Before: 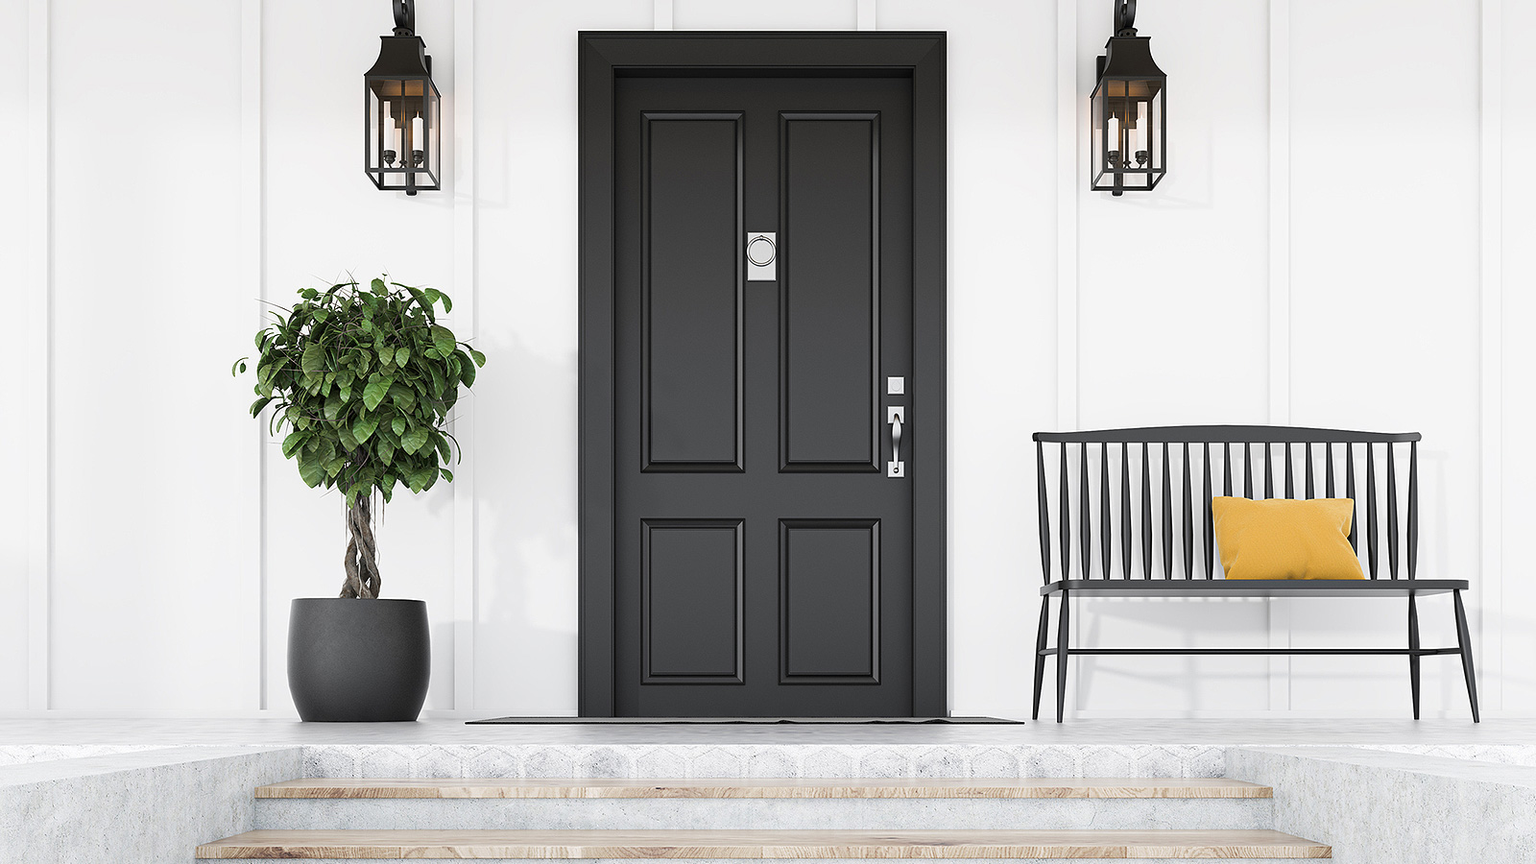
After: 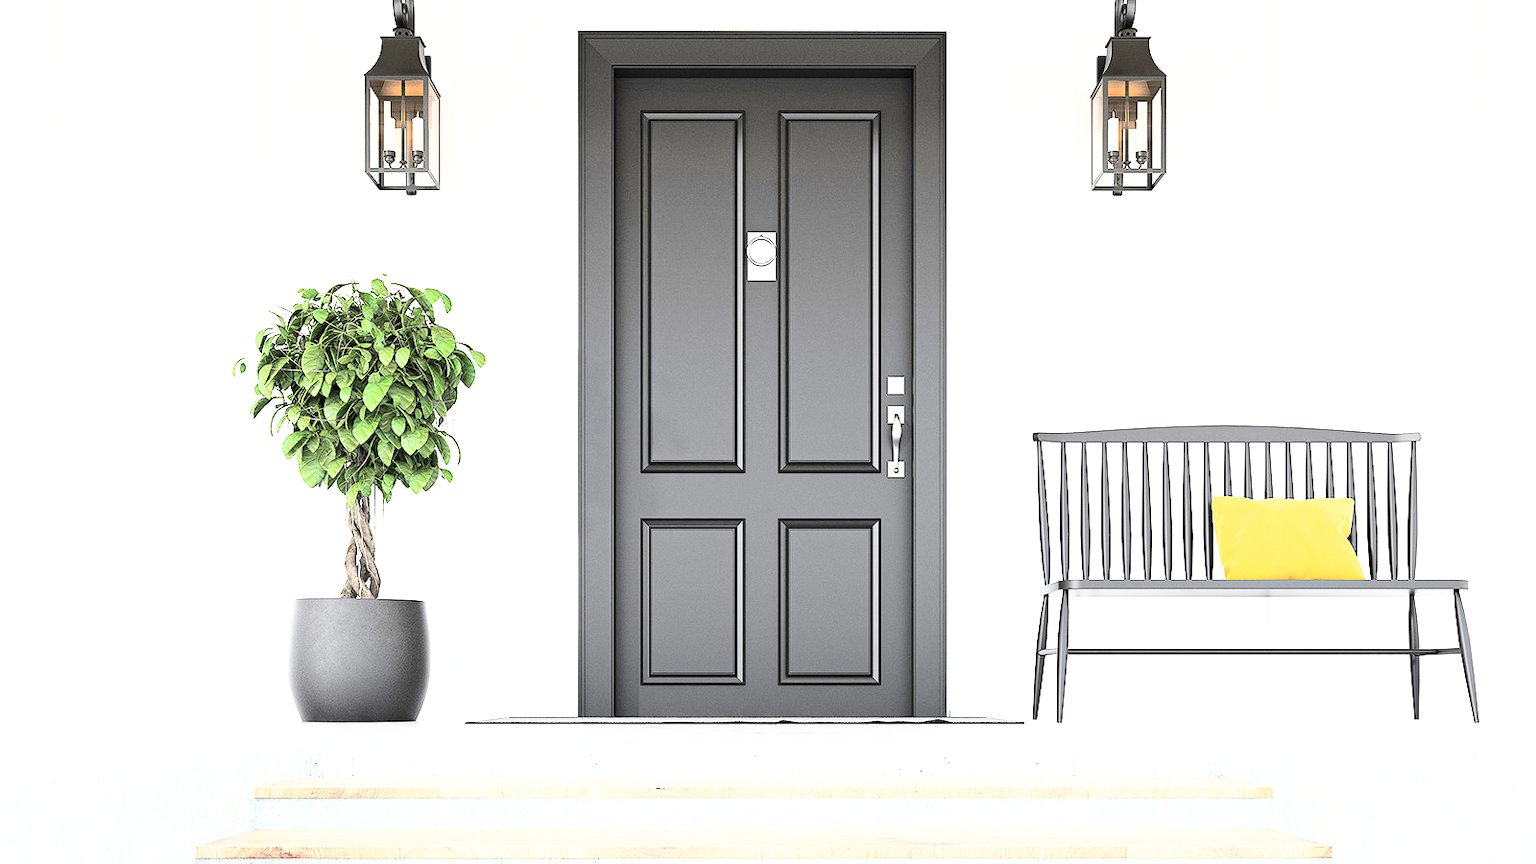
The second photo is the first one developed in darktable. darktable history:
base curve: curves: ch0 [(0, 0.003) (0.001, 0.002) (0.006, 0.004) (0.02, 0.022) (0.048, 0.086) (0.094, 0.234) (0.162, 0.431) (0.258, 0.629) (0.385, 0.8) (0.548, 0.918) (0.751, 0.988) (1, 1)]
tone equalizer: on, module defaults
levels: mode automatic
exposure: black level correction 0, exposure 0.892 EV, compensate highlight preservation false
